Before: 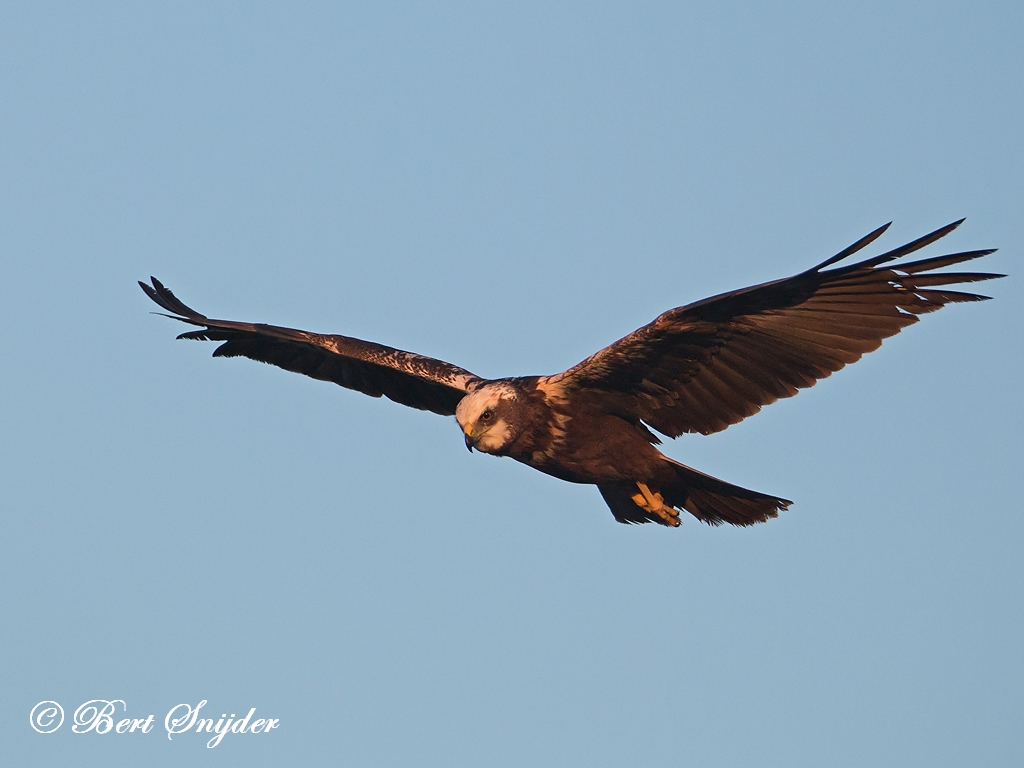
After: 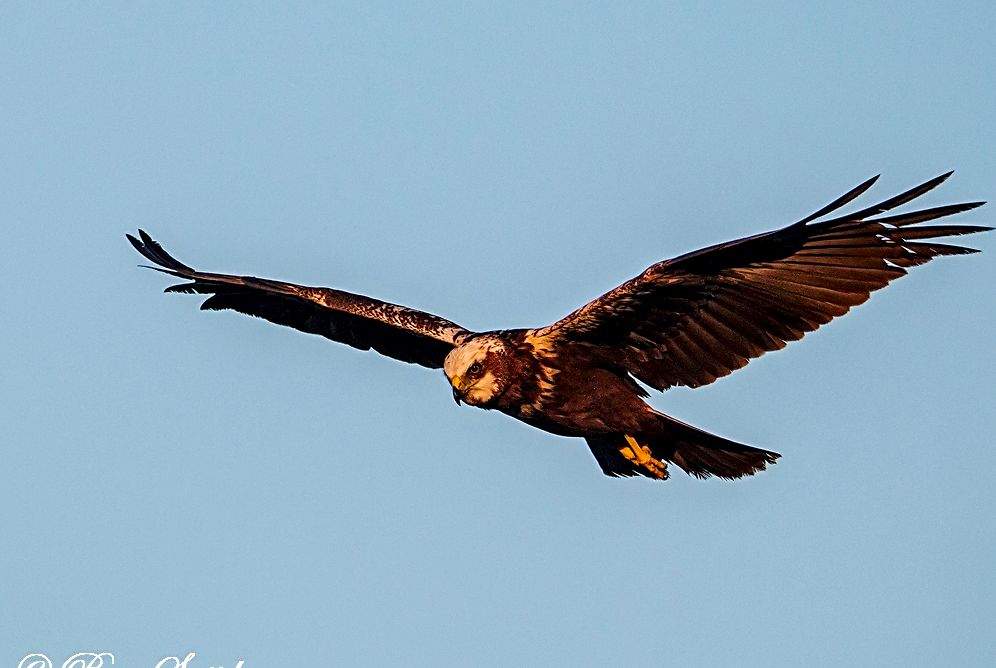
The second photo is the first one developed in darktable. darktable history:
sharpen: radius 2.748
local contrast: highlights 79%, shadows 56%, detail 175%, midtone range 0.433
tone curve: curves: ch0 [(0, 0) (0.081, 0.044) (0.185, 0.145) (0.283, 0.273) (0.405, 0.449) (0.495, 0.554) (0.686, 0.743) (0.826, 0.853) (0.978, 0.988)]; ch1 [(0, 0) (0.147, 0.166) (0.321, 0.362) (0.371, 0.402) (0.423, 0.426) (0.479, 0.472) (0.505, 0.497) (0.521, 0.506) (0.551, 0.546) (0.586, 0.571) (0.625, 0.638) (0.68, 0.715) (1, 1)]; ch2 [(0, 0) (0.346, 0.378) (0.404, 0.427) (0.502, 0.498) (0.531, 0.517) (0.547, 0.526) (0.582, 0.571) (0.629, 0.626) (0.717, 0.678) (1, 1)], preserve colors none
exposure: exposure -0.07 EV, compensate highlight preservation false
color balance rgb: perceptual saturation grading › global saturation 0.855%, global vibrance 30.208%
contrast brightness saturation: saturation 0.129
crop: left 1.19%, top 6.161%, right 1.503%, bottom 6.777%
